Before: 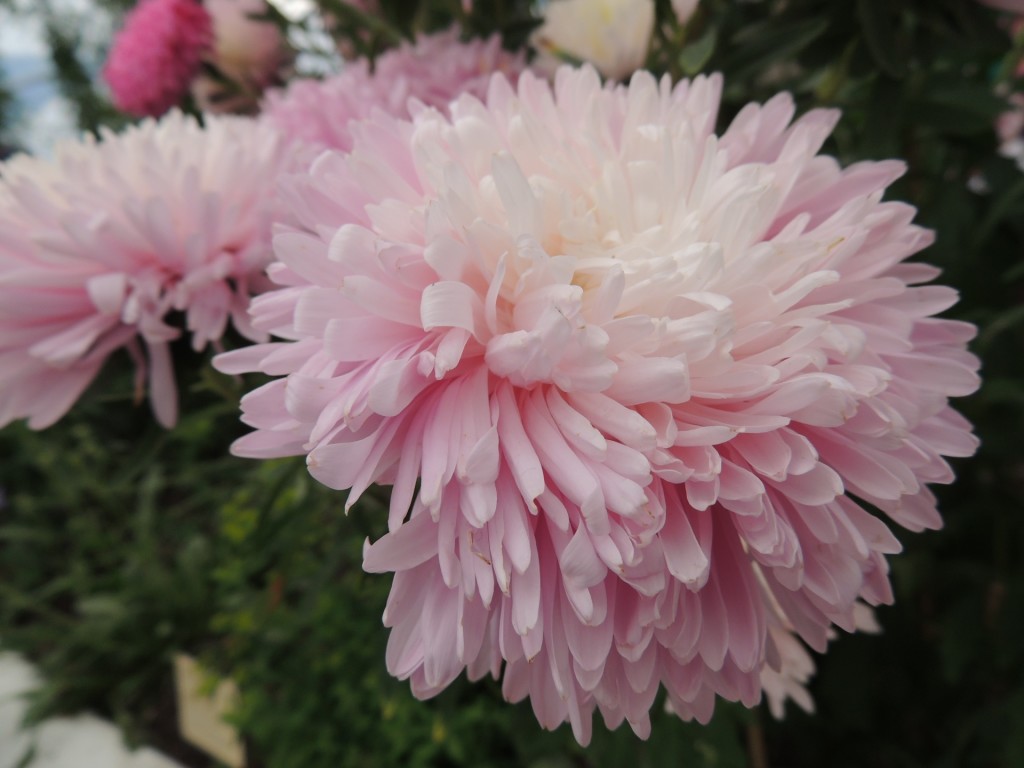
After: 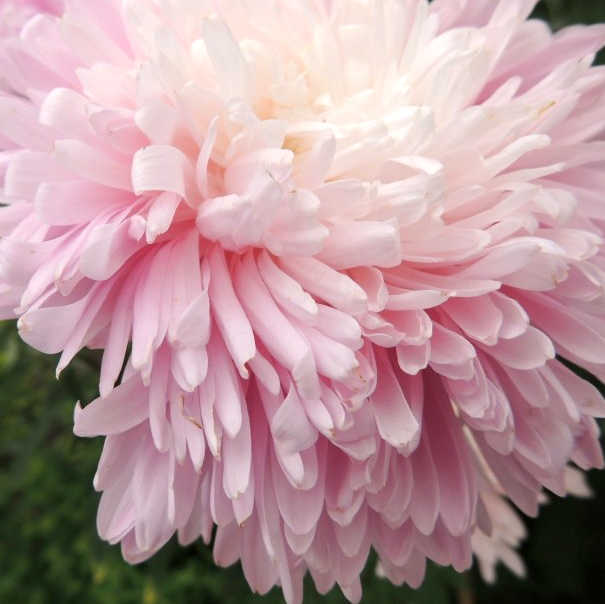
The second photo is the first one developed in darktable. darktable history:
exposure: black level correction 0.001, exposure 0.675 EV, compensate highlight preservation false
crop and rotate: left 28.256%, top 17.734%, right 12.656%, bottom 3.573%
